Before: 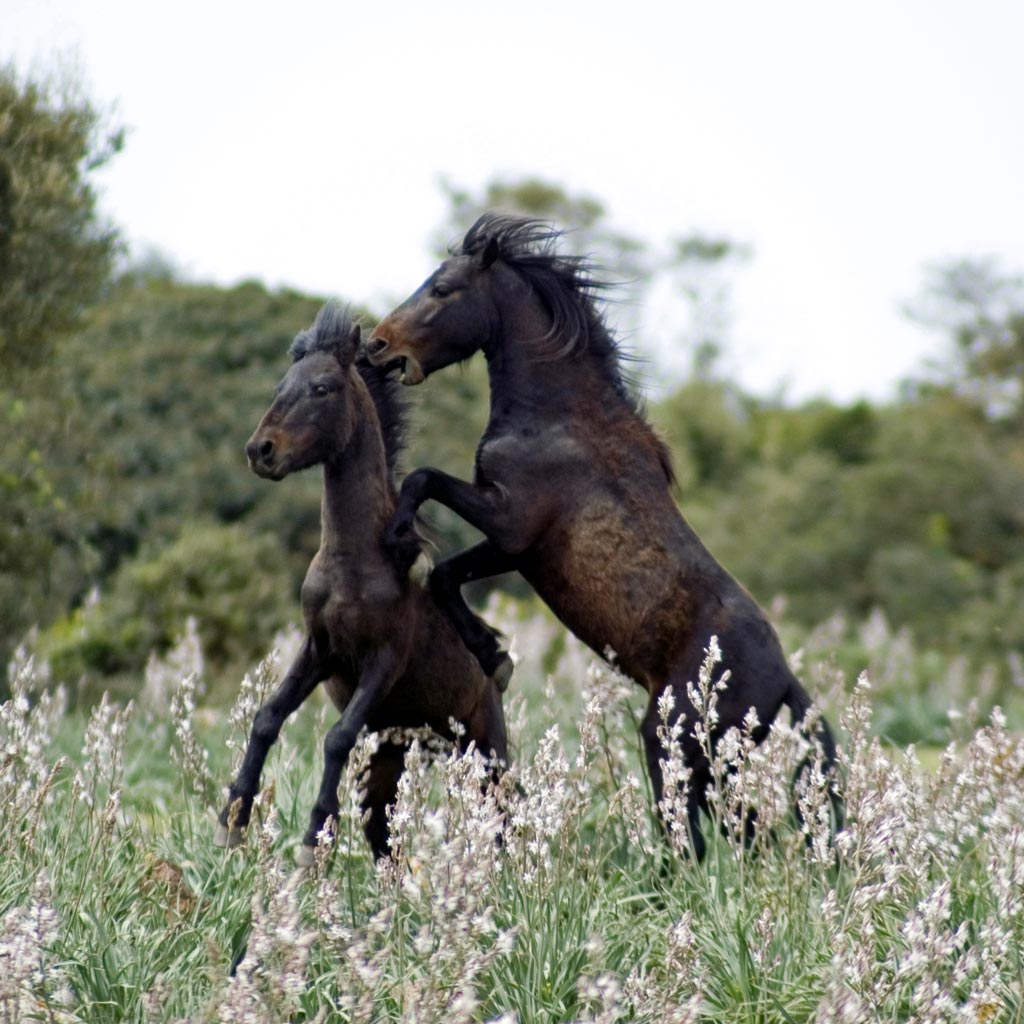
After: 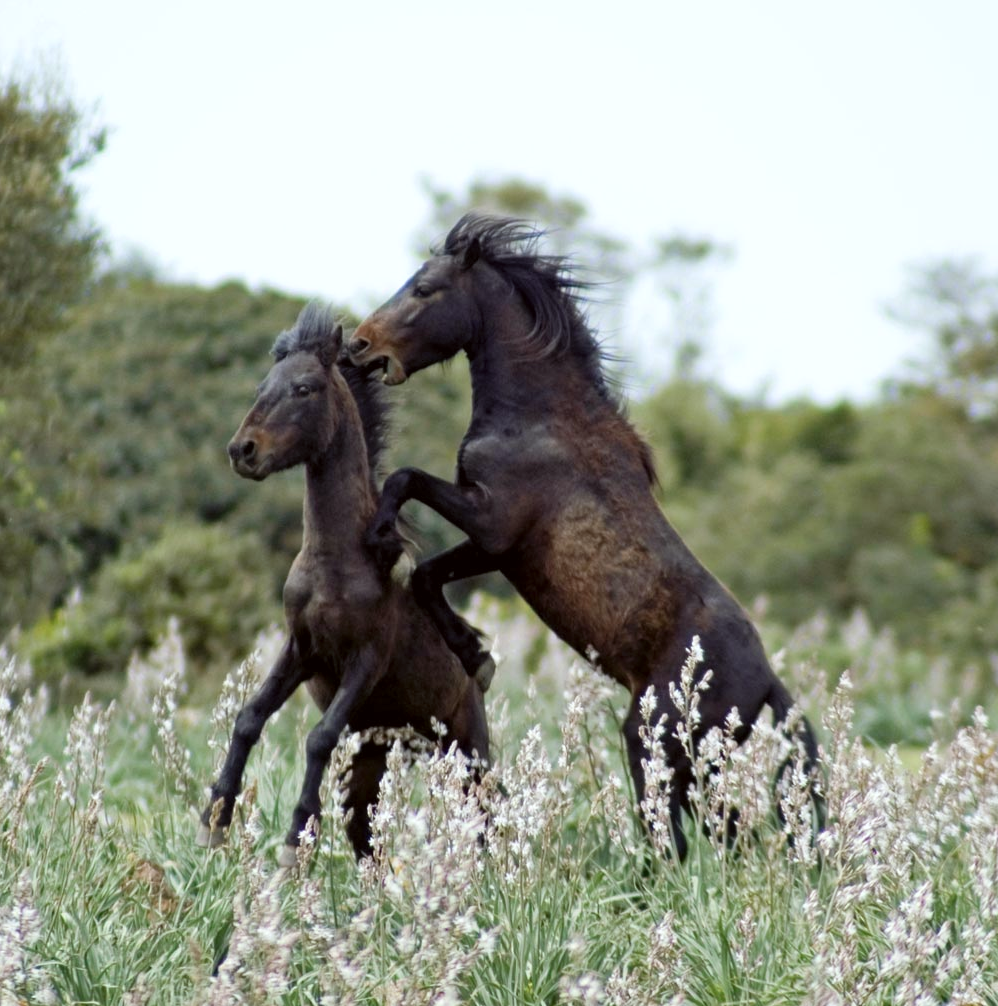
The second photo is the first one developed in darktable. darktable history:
color correction: highlights a* -2.92, highlights b* -2.12, shadows a* 2.02, shadows b* 2.87
crop and rotate: left 1.779%, right 0.732%, bottom 1.742%
contrast brightness saturation: contrast 0.05, brightness 0.066, saturation 0.014
